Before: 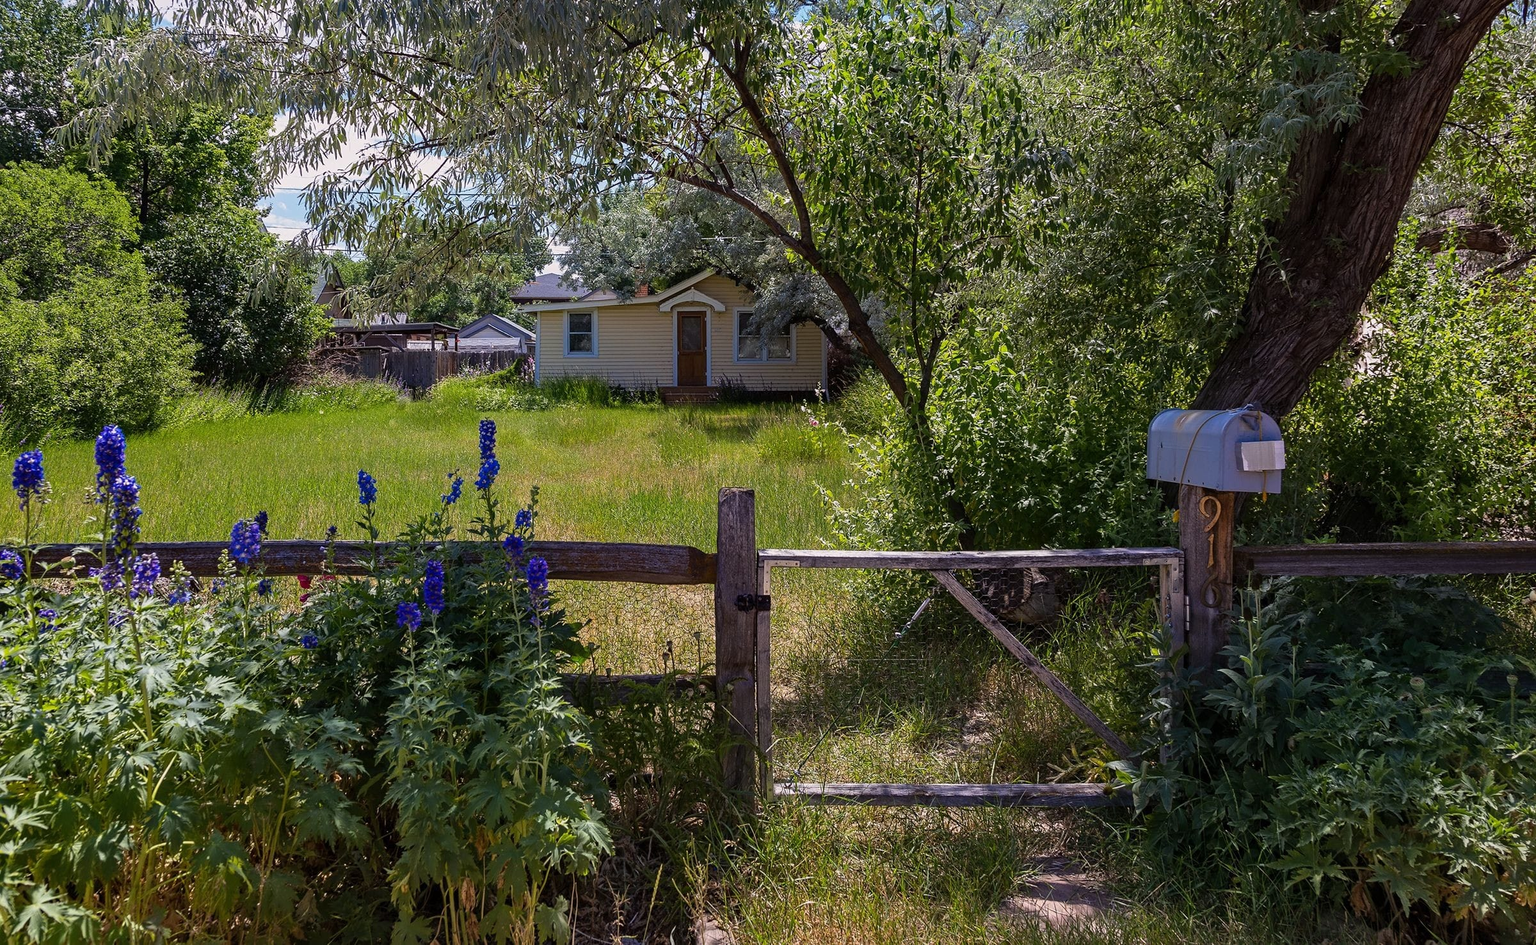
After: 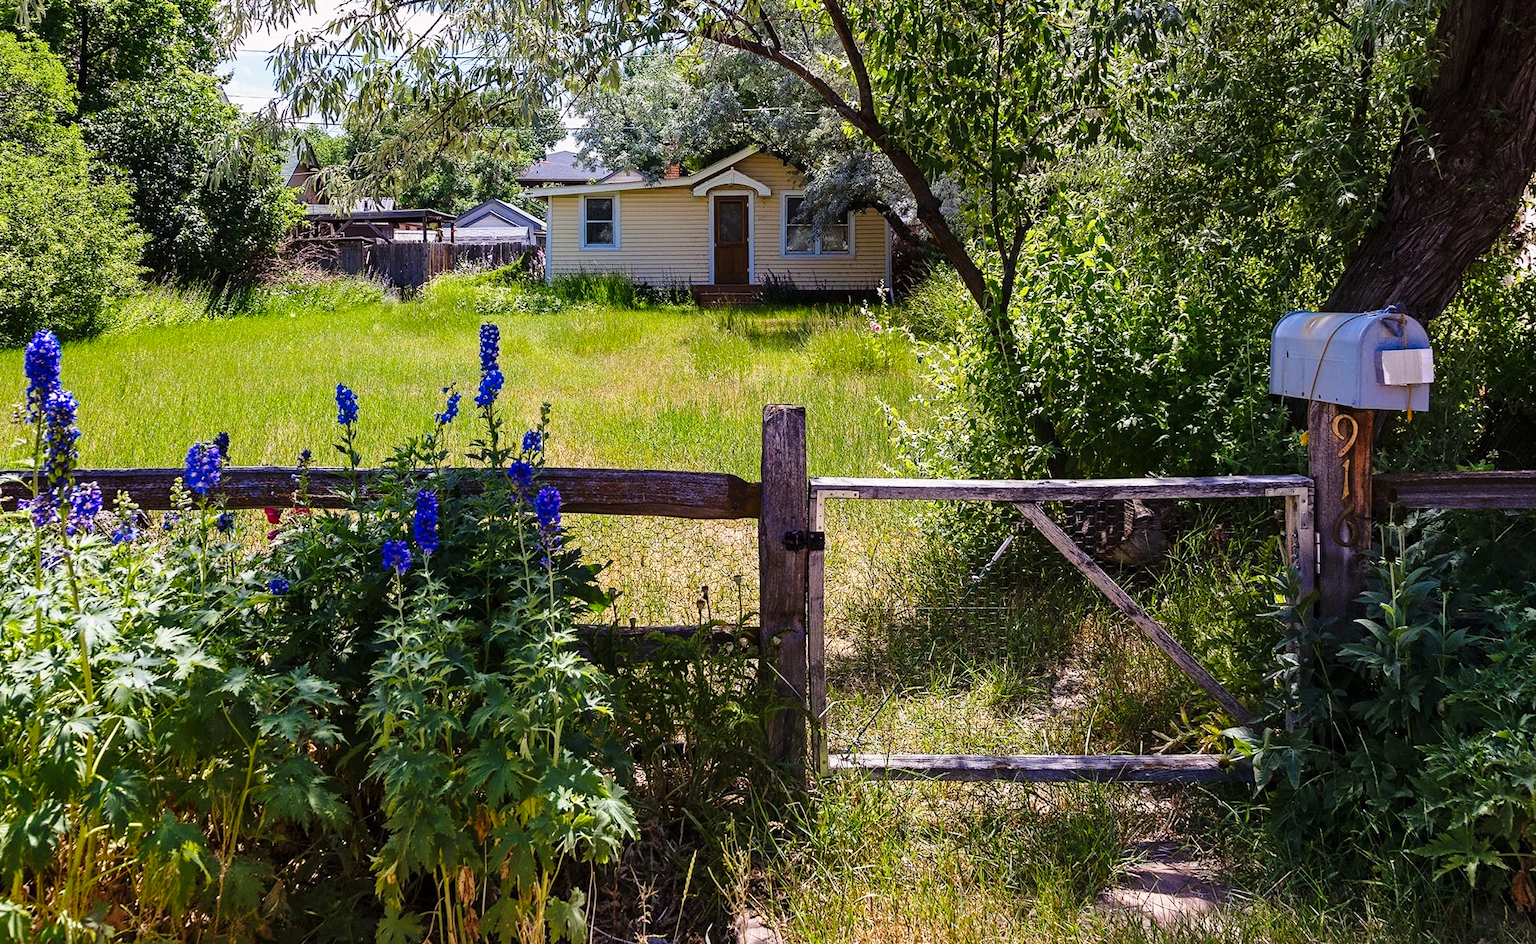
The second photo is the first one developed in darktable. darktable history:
crop and rotate: left 4.842%, top 15.51%, right 10.668%
base curve: curves: ch0 [(0, 0) (0.028, 0.03) (0.121, 0.232) (0.46, 0.748) (0.859, 0.968) (1, 1)], preserve colors none
